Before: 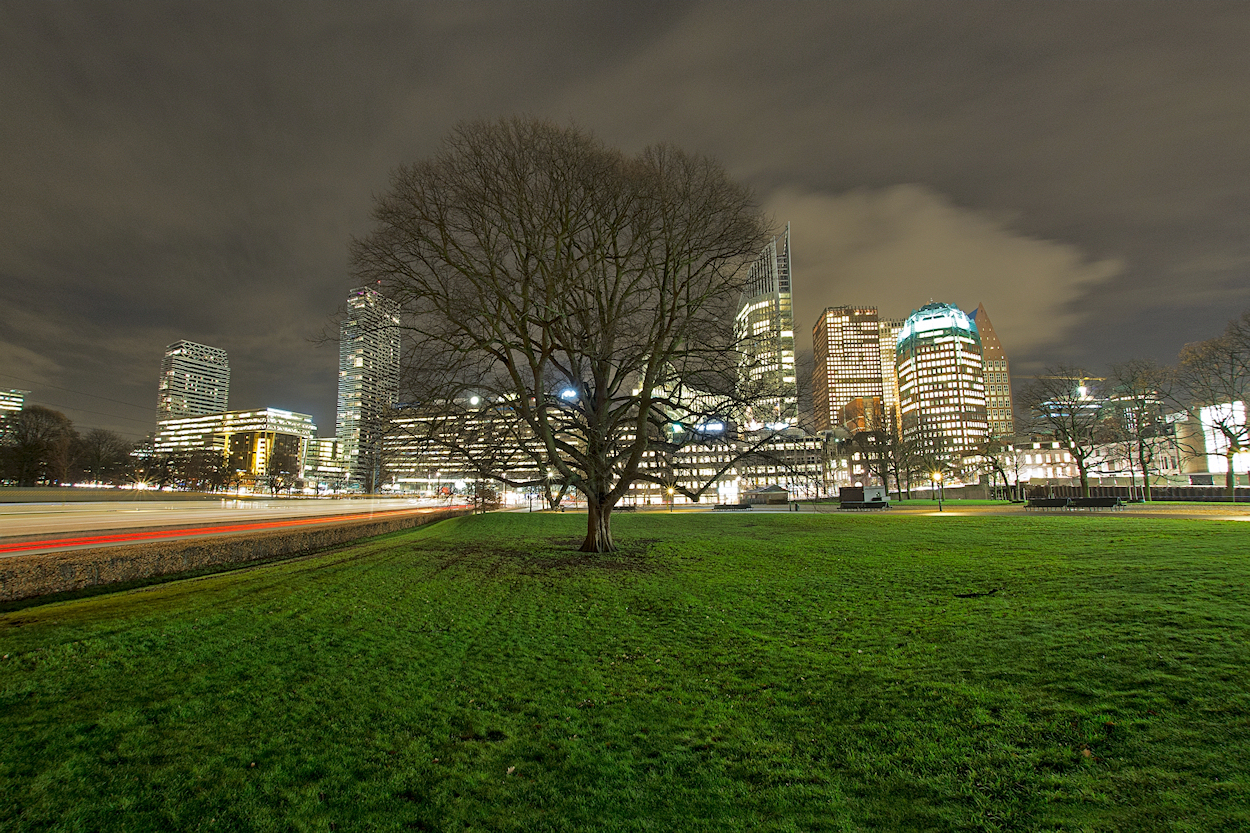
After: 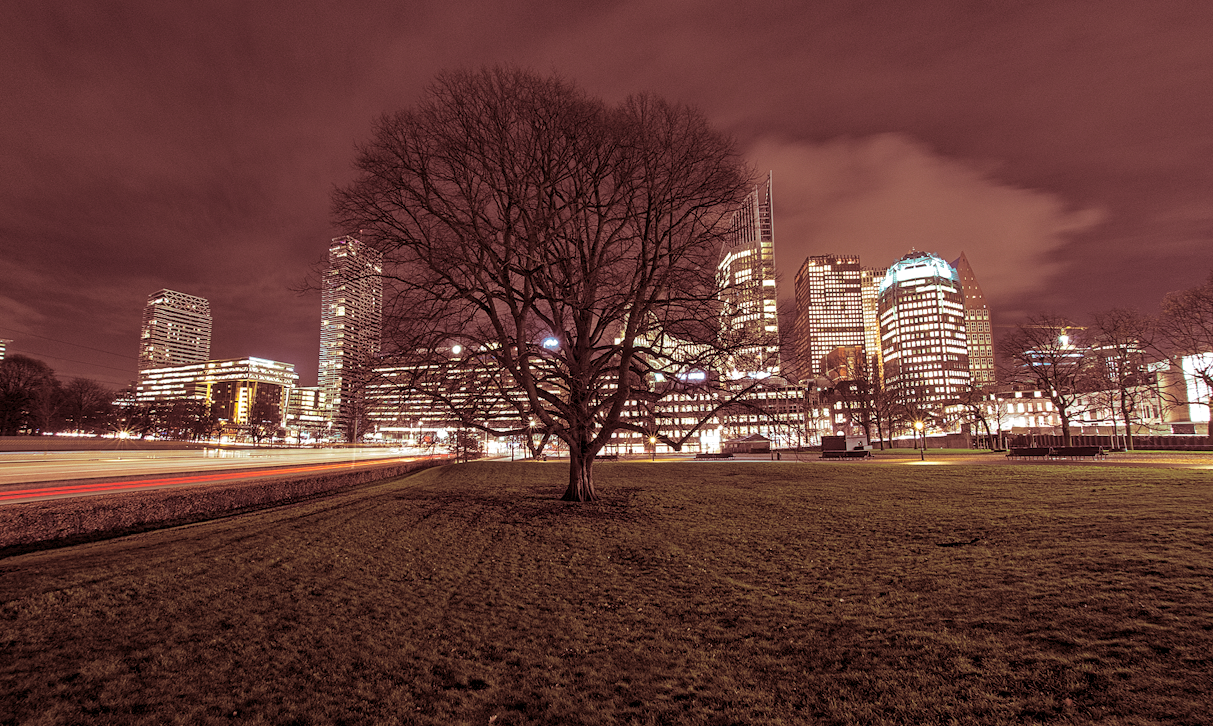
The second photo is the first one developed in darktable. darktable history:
crop: left 1.507%, top 6.147%, right 1.379%, bottom 6.637%
local contrast: on, module defaults
split-toning: highlights › saturation 0, balance -61.83
color balance rgb: linear chroma grading › shadows 19.44%, linear chroma grading › highlights 3.42%, linear chroma grading › mid-tones 10.16%
